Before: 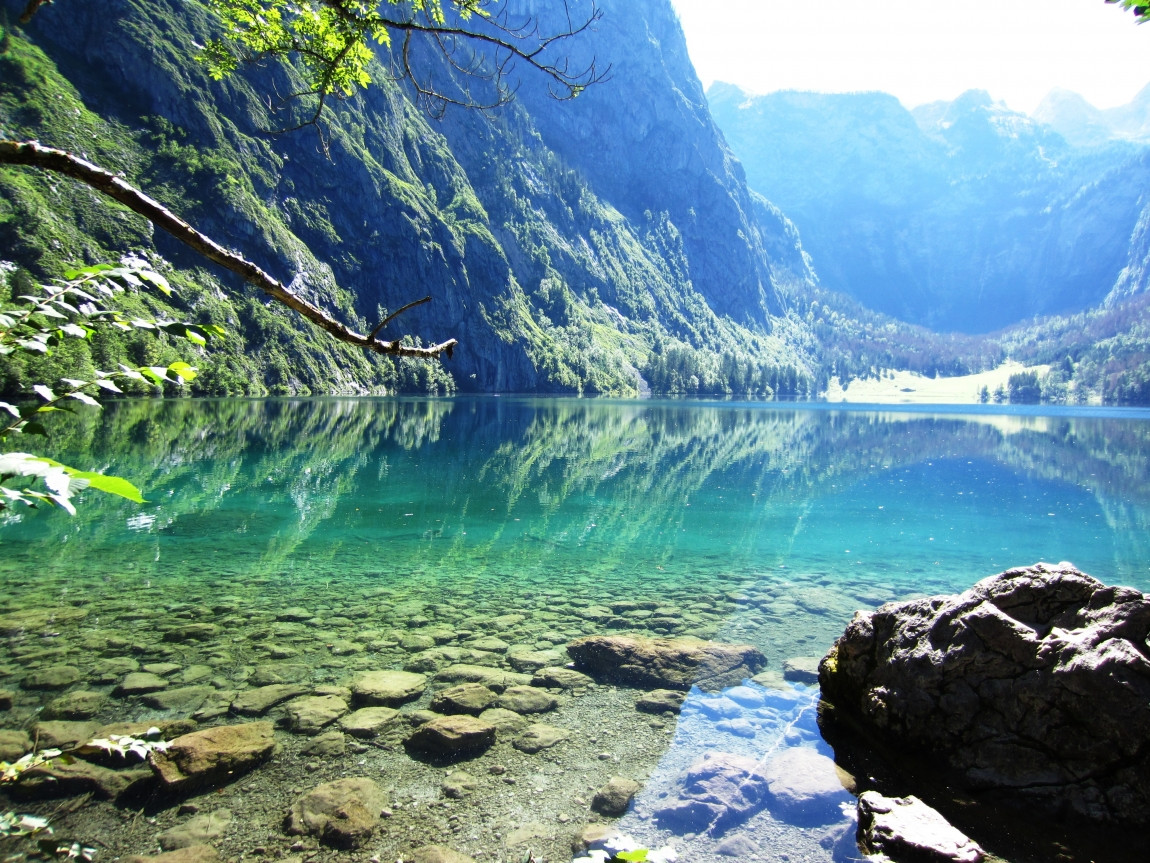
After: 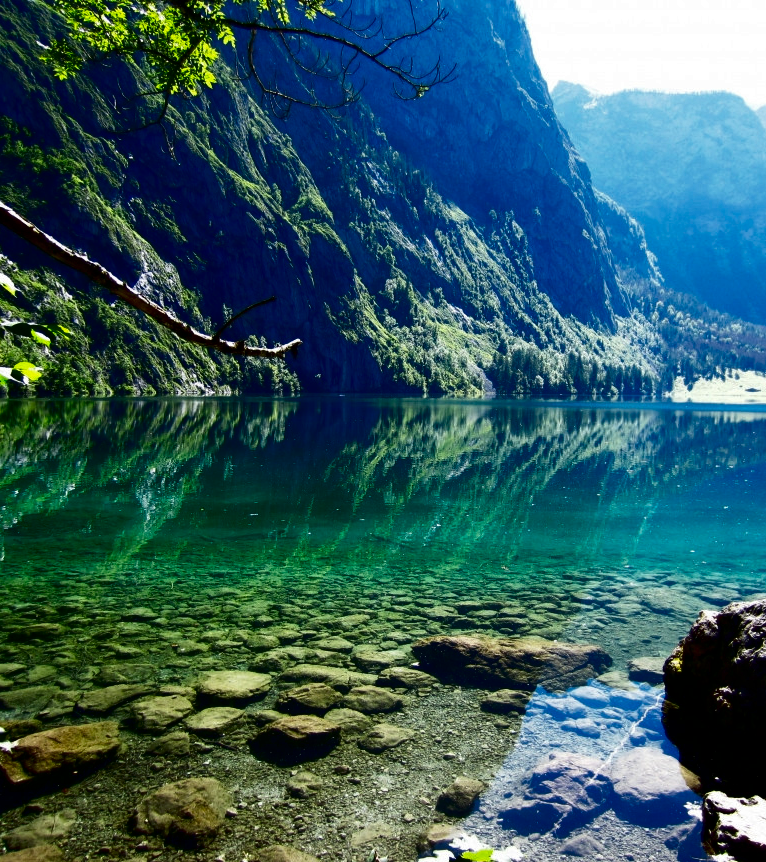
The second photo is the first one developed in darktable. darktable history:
contrast brightness saturation: contrast 0.09, brightness -0.59, saturation 0.17
crop and rotate: left 13.537%, right 19.796%
